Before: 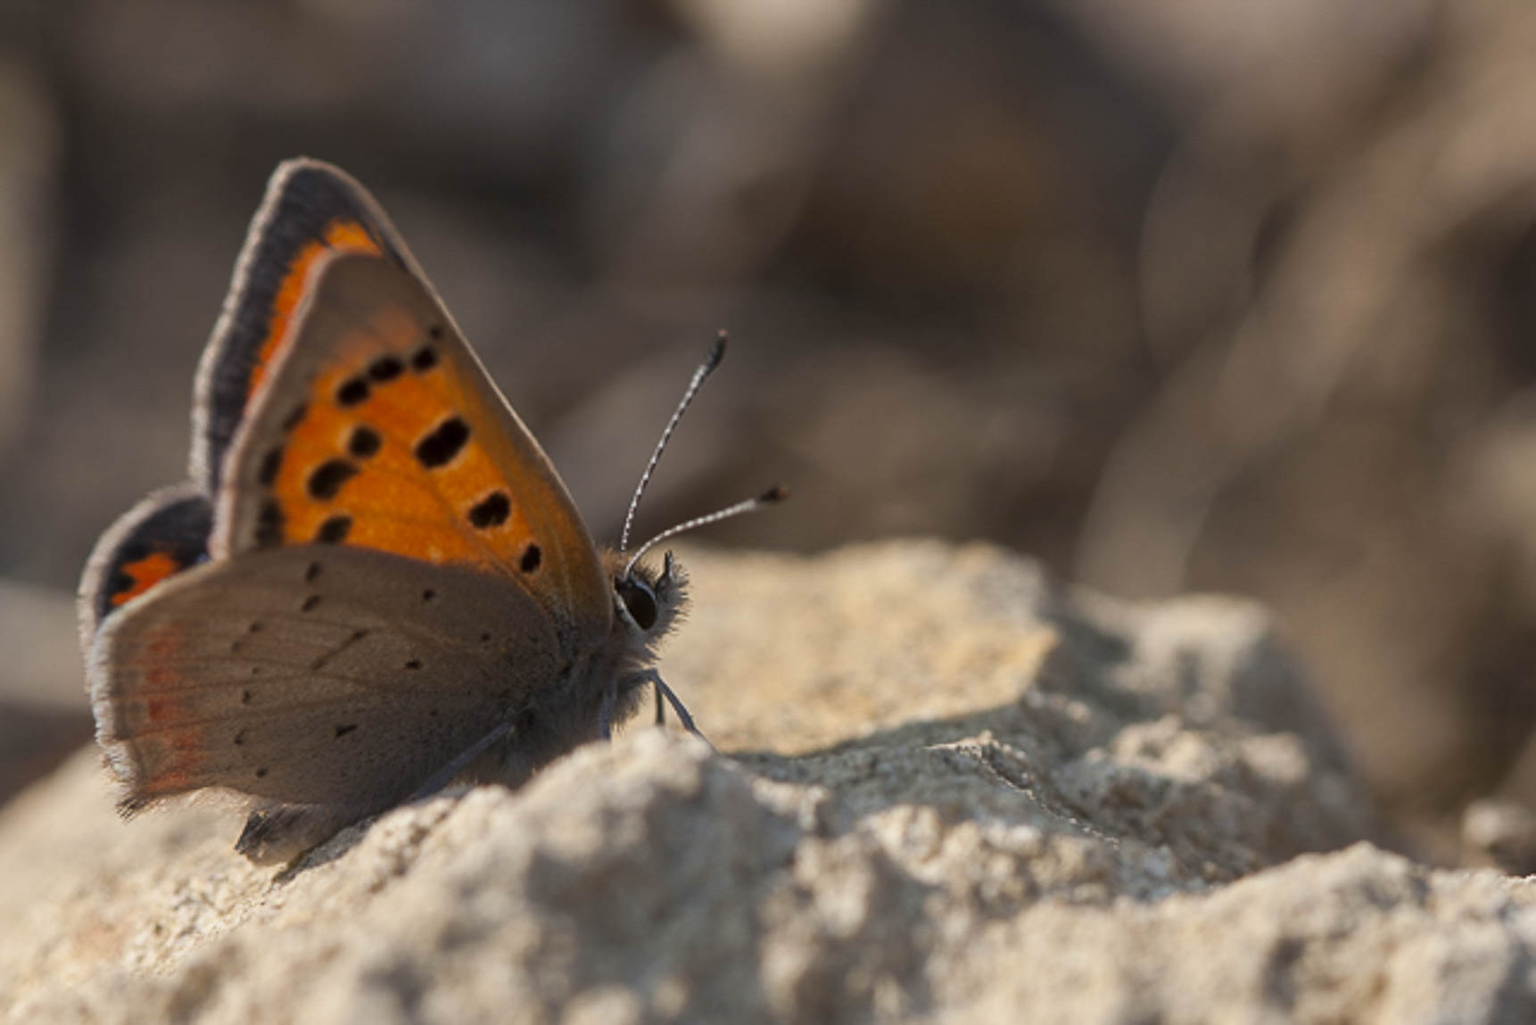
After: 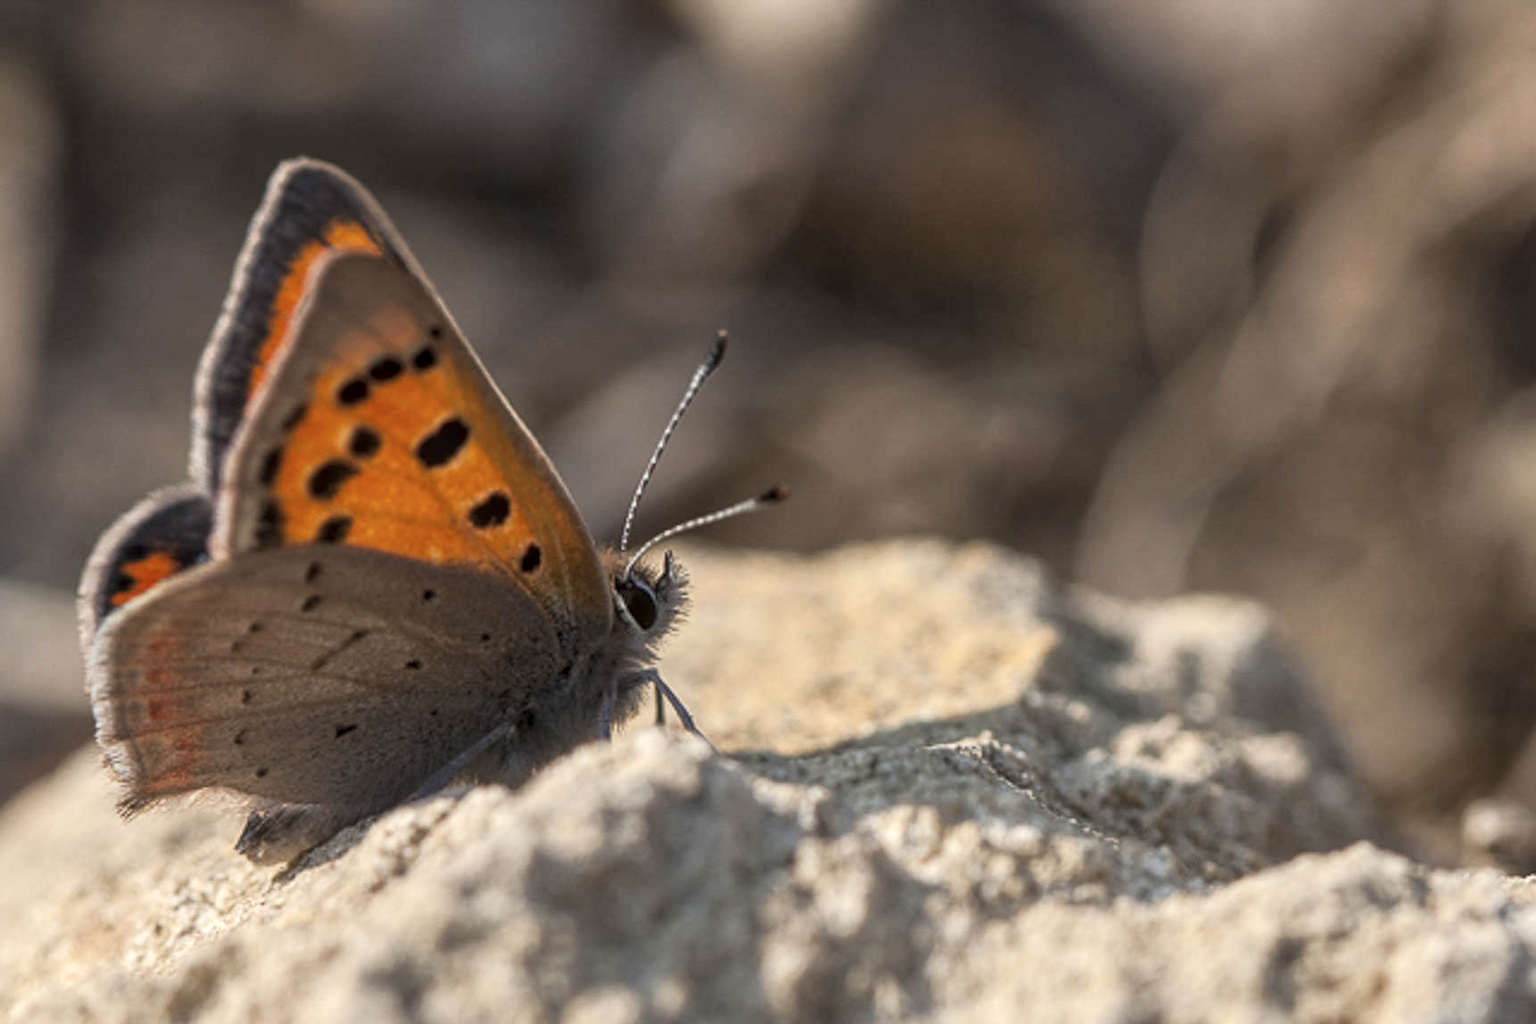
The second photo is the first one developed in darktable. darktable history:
exposure: compensate highlight preservation false
local contrast: highlights 95%, shadows 90%, detail 160%, midtone range 0.2
tone curve: curves: ch0 [(0, 0) (0.003, 0.032) (0.011, 0.033) (0.025, 0.036) (0.044, 0.046) (0.069, 0.069) (0.1, 0.108) (0.136, 0.157) (0.177, 0.208) (0.224, 0.256) (0.277, 0.313) (0.335, 0.379) (0.399, 0.444) (0.468, 0.514) (0.543, 0.595) (0.623, 0.687) (0.709, 0.772) (0.801, 0.854) (0.898, 0.933) (1, 1)], color space Lab, independent channels, preserve colors none
